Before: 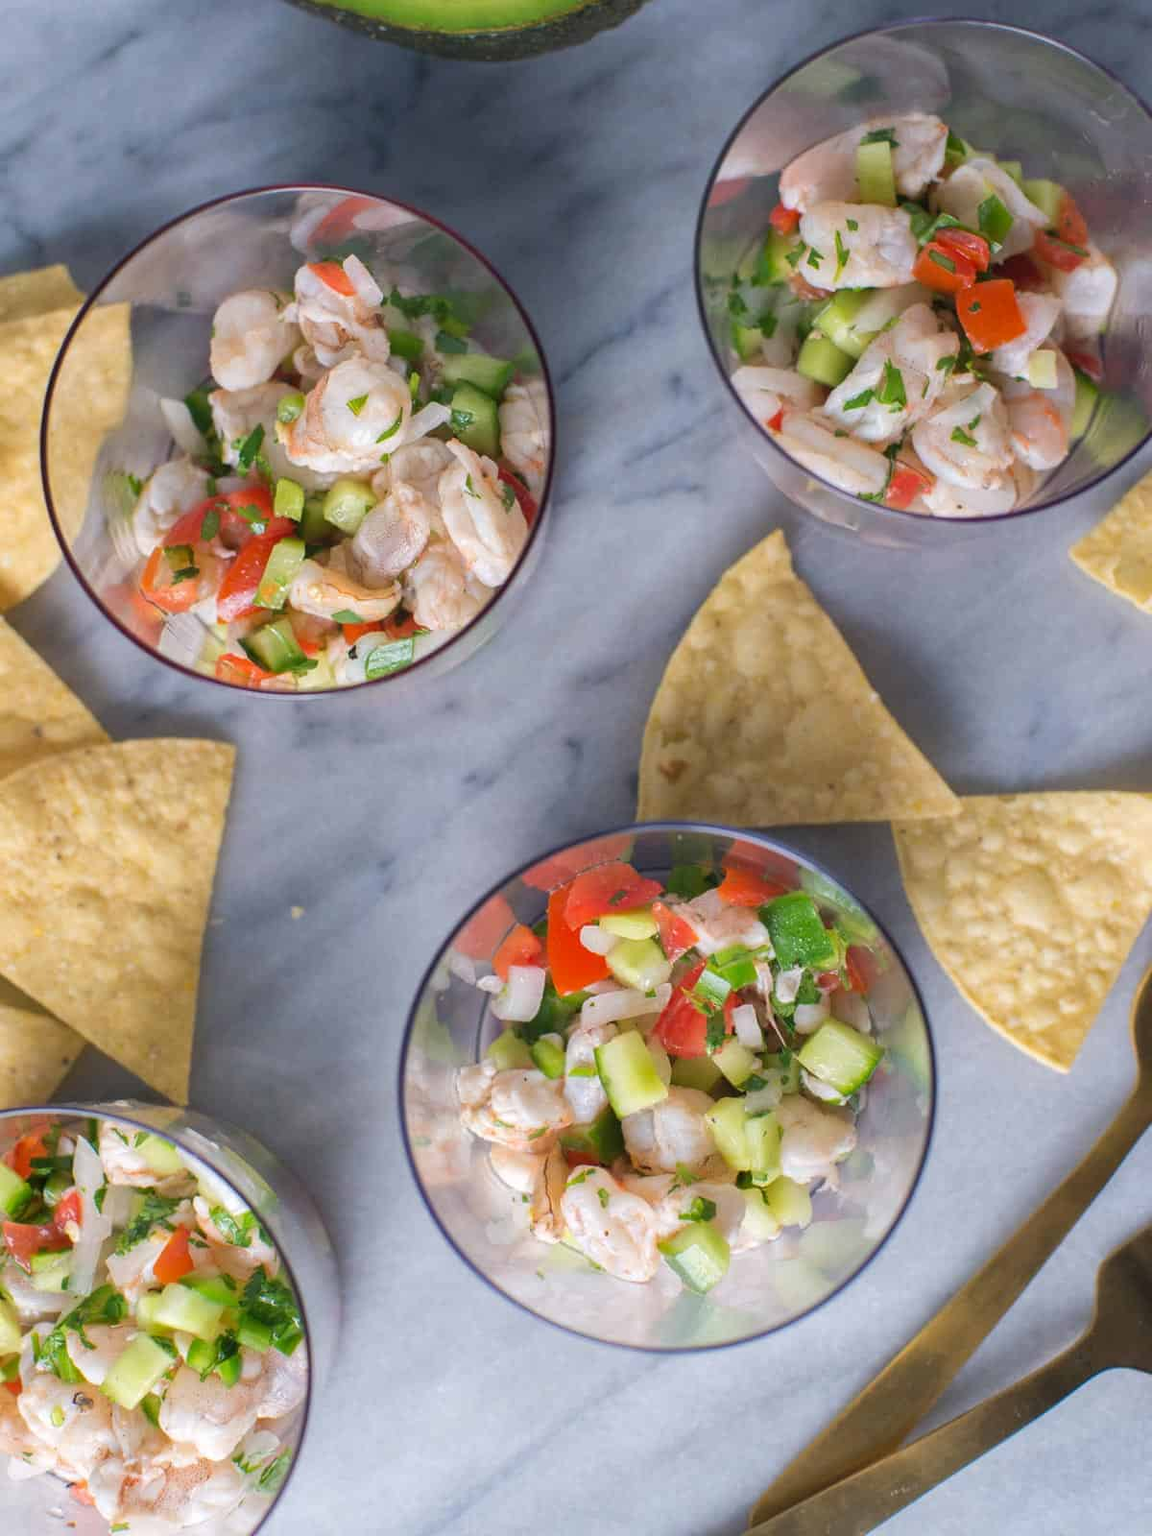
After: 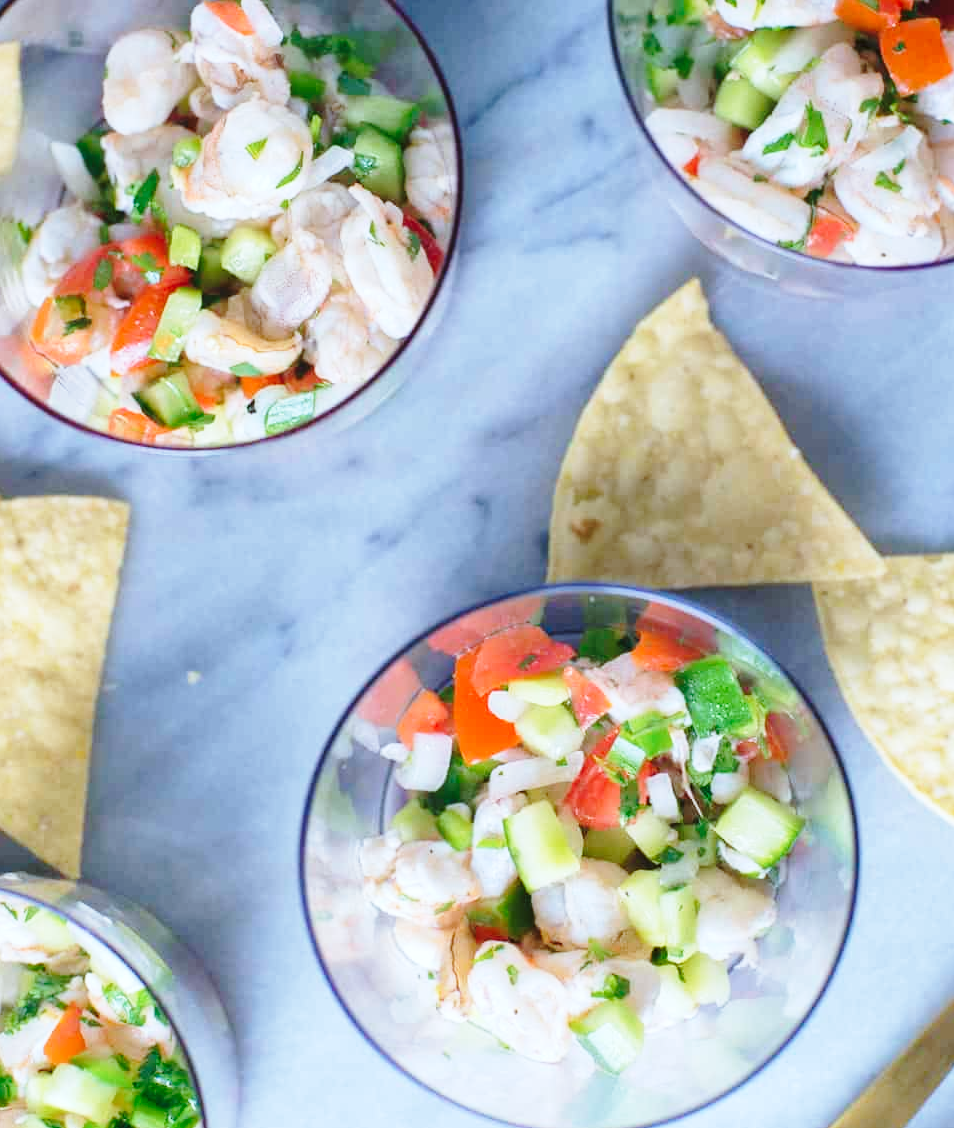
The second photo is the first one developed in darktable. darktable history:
base curve: curves: ch0 [(0, 0) (0.028, 0.03) (0.121, 0.232) (0.46, 0.748) (0.859, 0.968) (1, 1)], preserve colors none
crop: left 9.694%, top 17.111%, right 10.779%, bottom 12.353%
color calibration: illuminant as shot in camera, x 0.385, y 0.38, temperature 3968.71 K
